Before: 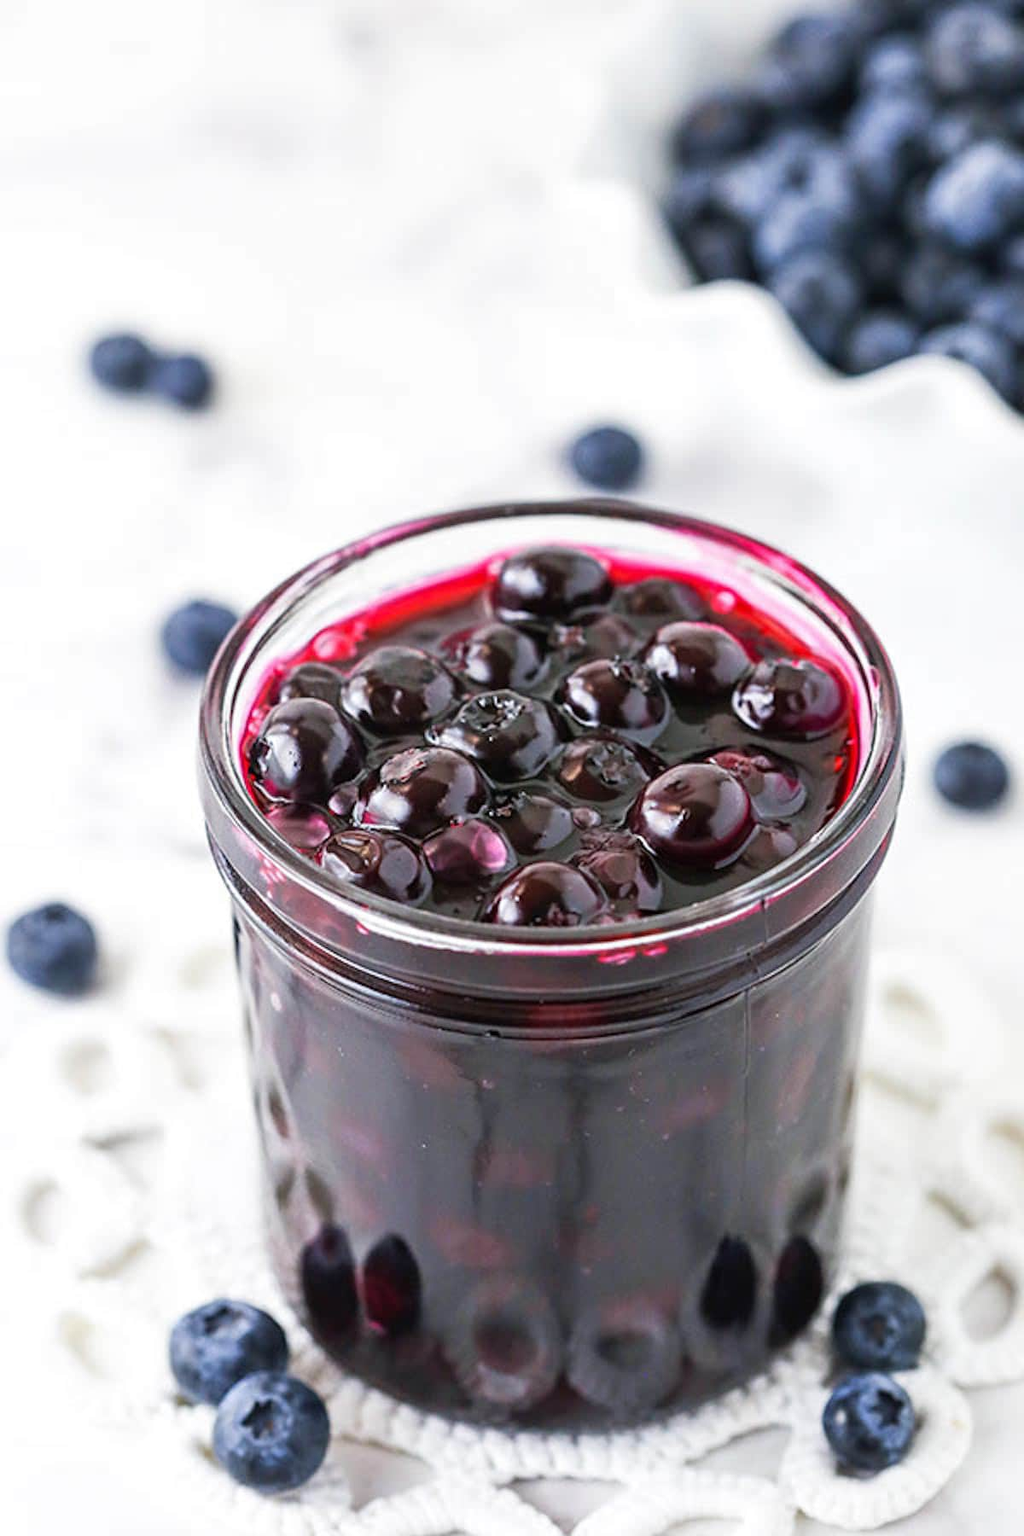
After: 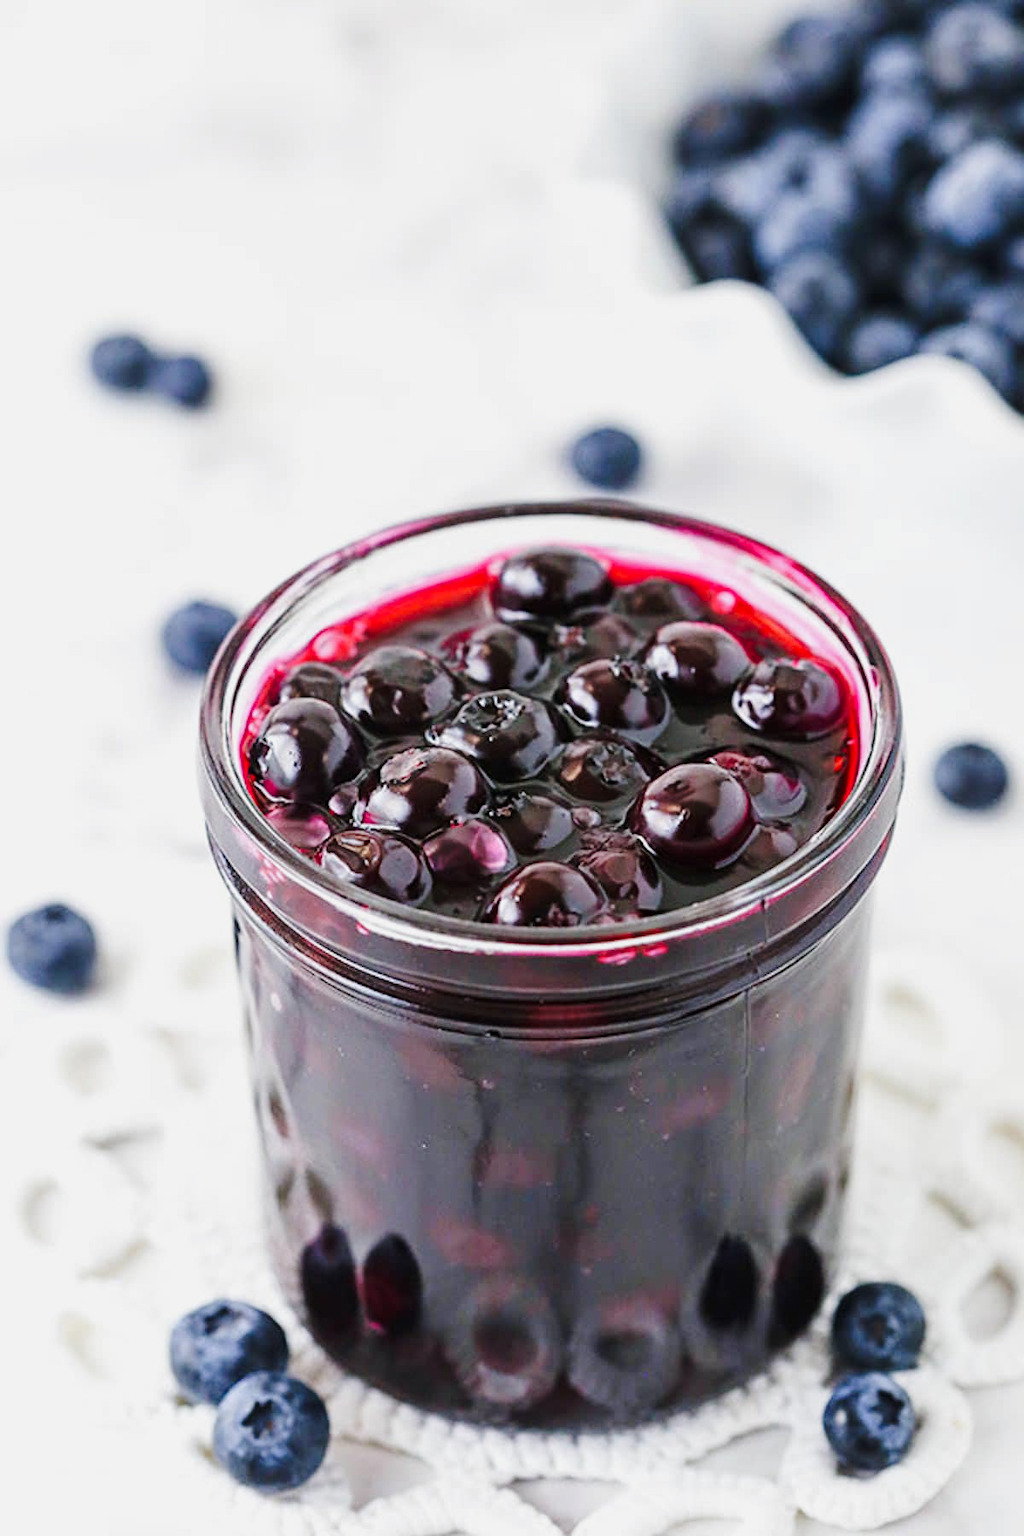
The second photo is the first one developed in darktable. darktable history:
tone curve: curves: ch0 [(0, 0) (0.23, 0.189) (0.486, 0.52) (0.822, 0.825) (0.994, 0.955)]; ch1 [(0, 0) (0.226, 0.261) (0.379, 0.442) (0.469, 0.468) (0.495, 0.498) (0.514, 0.509) (0.561, 0.603) (0.59, 0.656) (1, 1)]; ch2 [(0, 0) (0.269, 0.299) (0.459, 0.43) (0.498, 0.5) (0.523, 0.52) (0.586, 0.569) (0.635, 0.617) (0.659, 0.681) (0.718, 0.764) (1, 1)], preserve colors none
